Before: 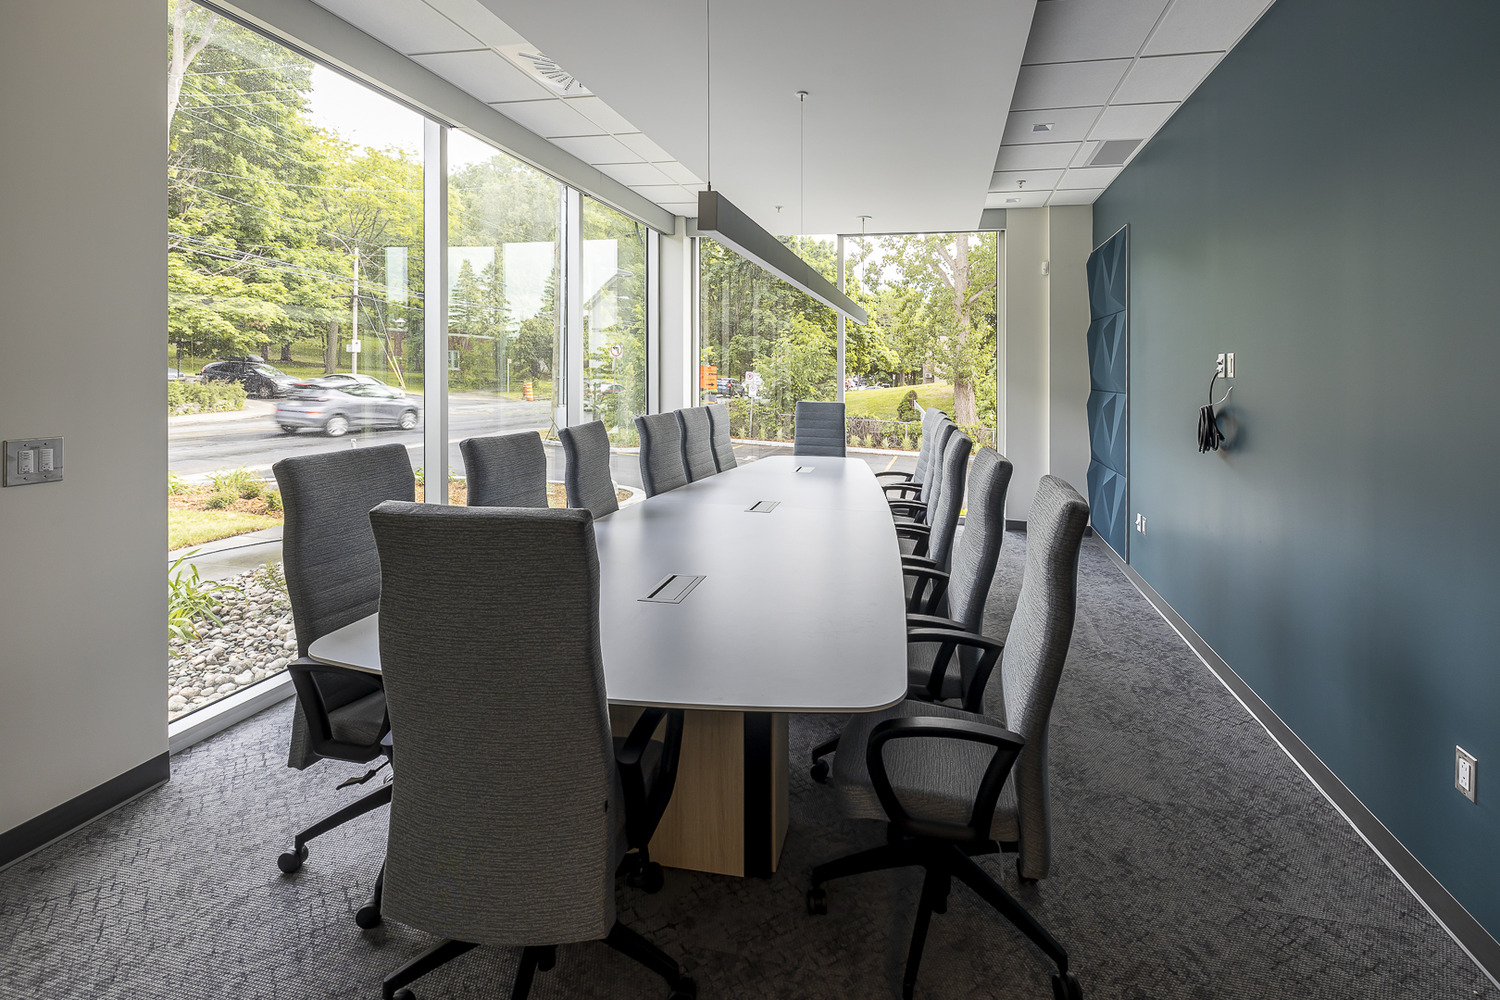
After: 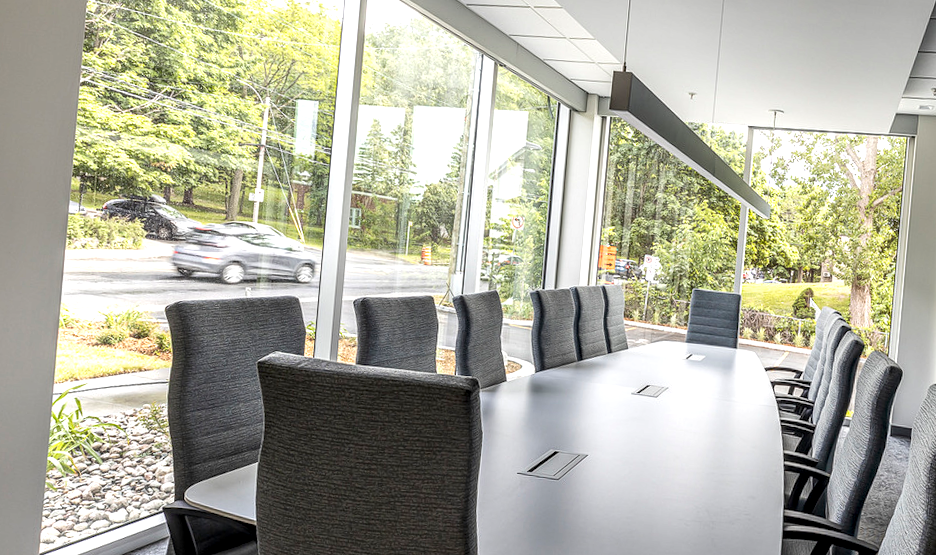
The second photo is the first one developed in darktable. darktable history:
crop and rotate: angle -4.99°, left 2.122%, top 6.945%, right 27.566%, bottom 30.519%
local contrast: detail 150%
exposure: exposure 0.217 EV, compensate highlight preservation false
